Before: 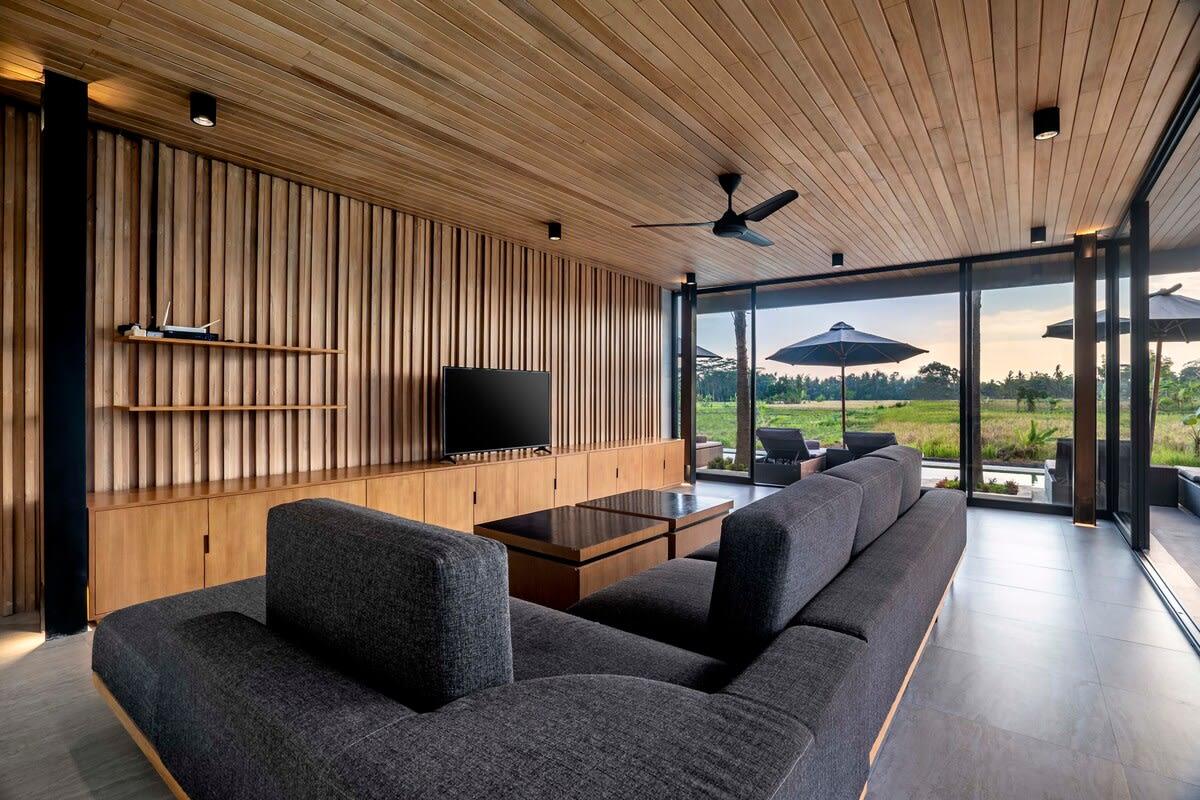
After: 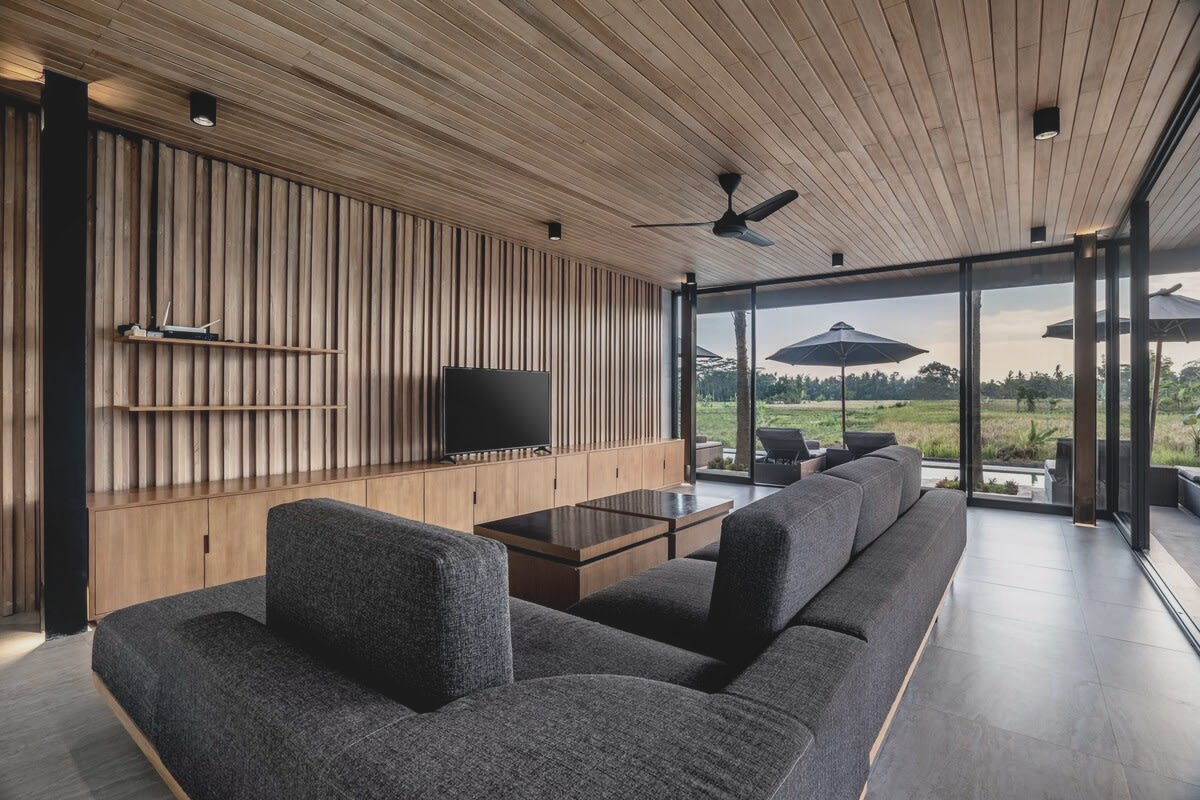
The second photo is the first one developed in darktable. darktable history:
local contrast: detail 130%
contrast brightness saturation: contrast -0.262, saturation -0.446
